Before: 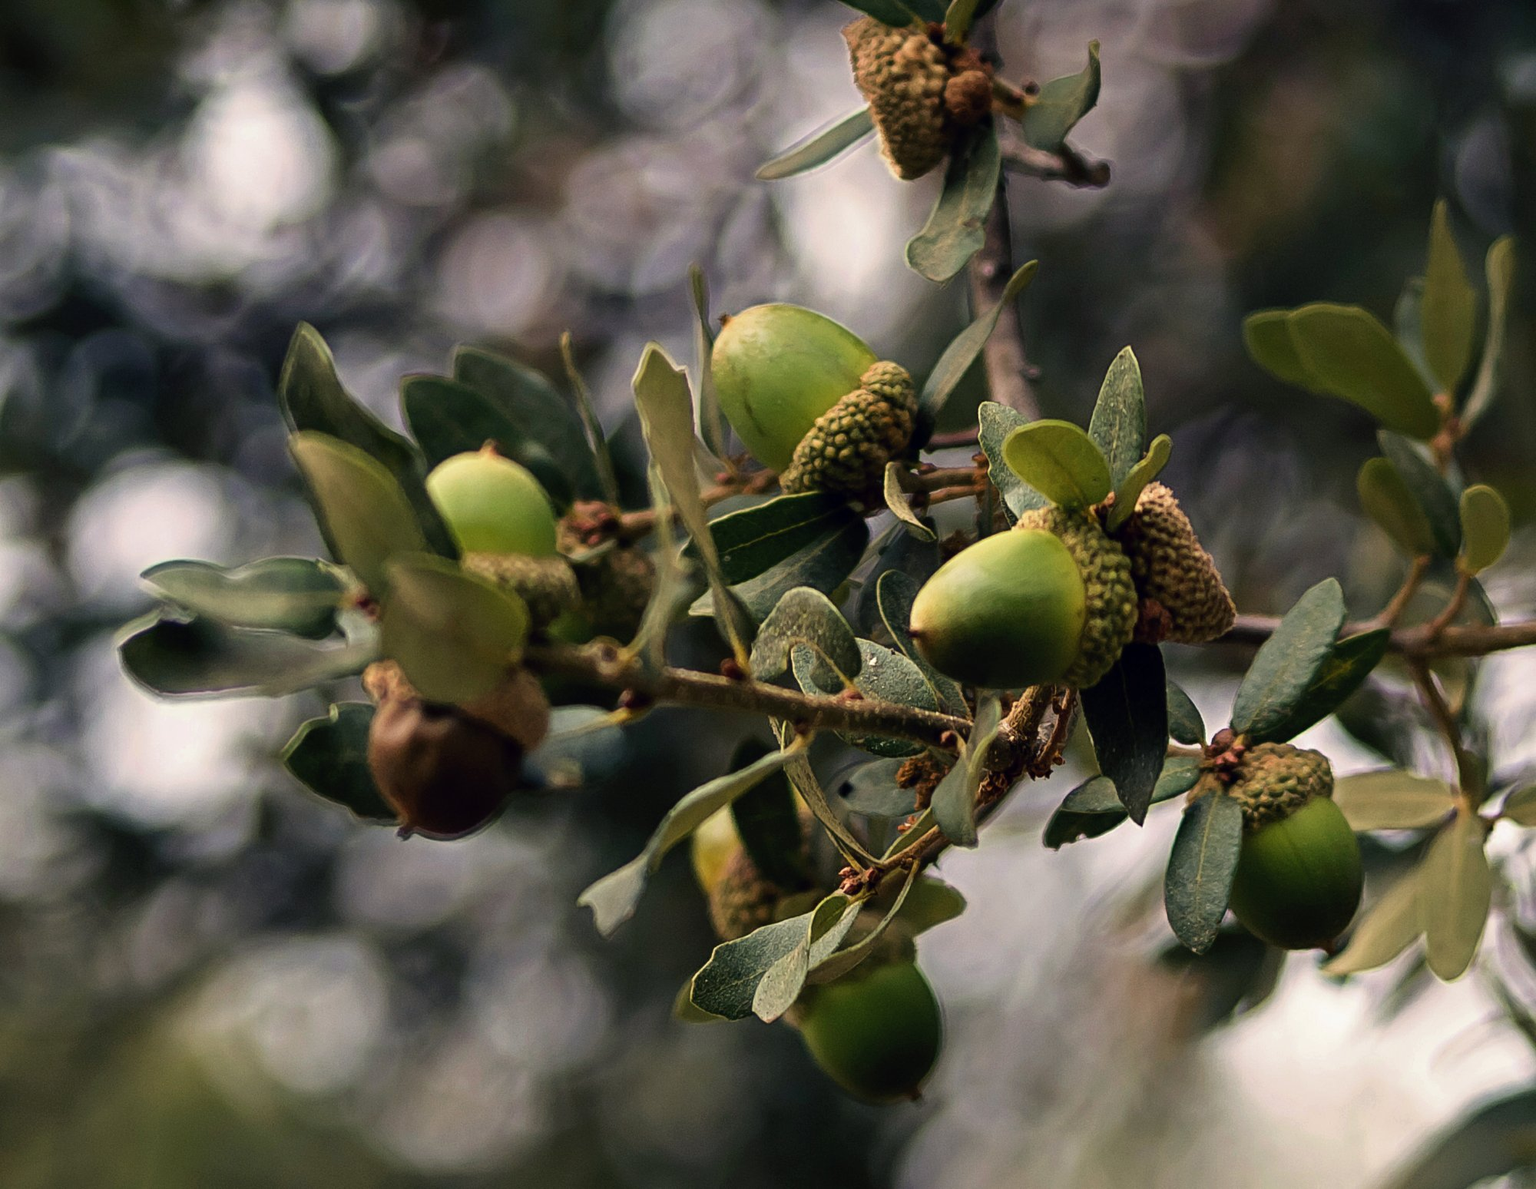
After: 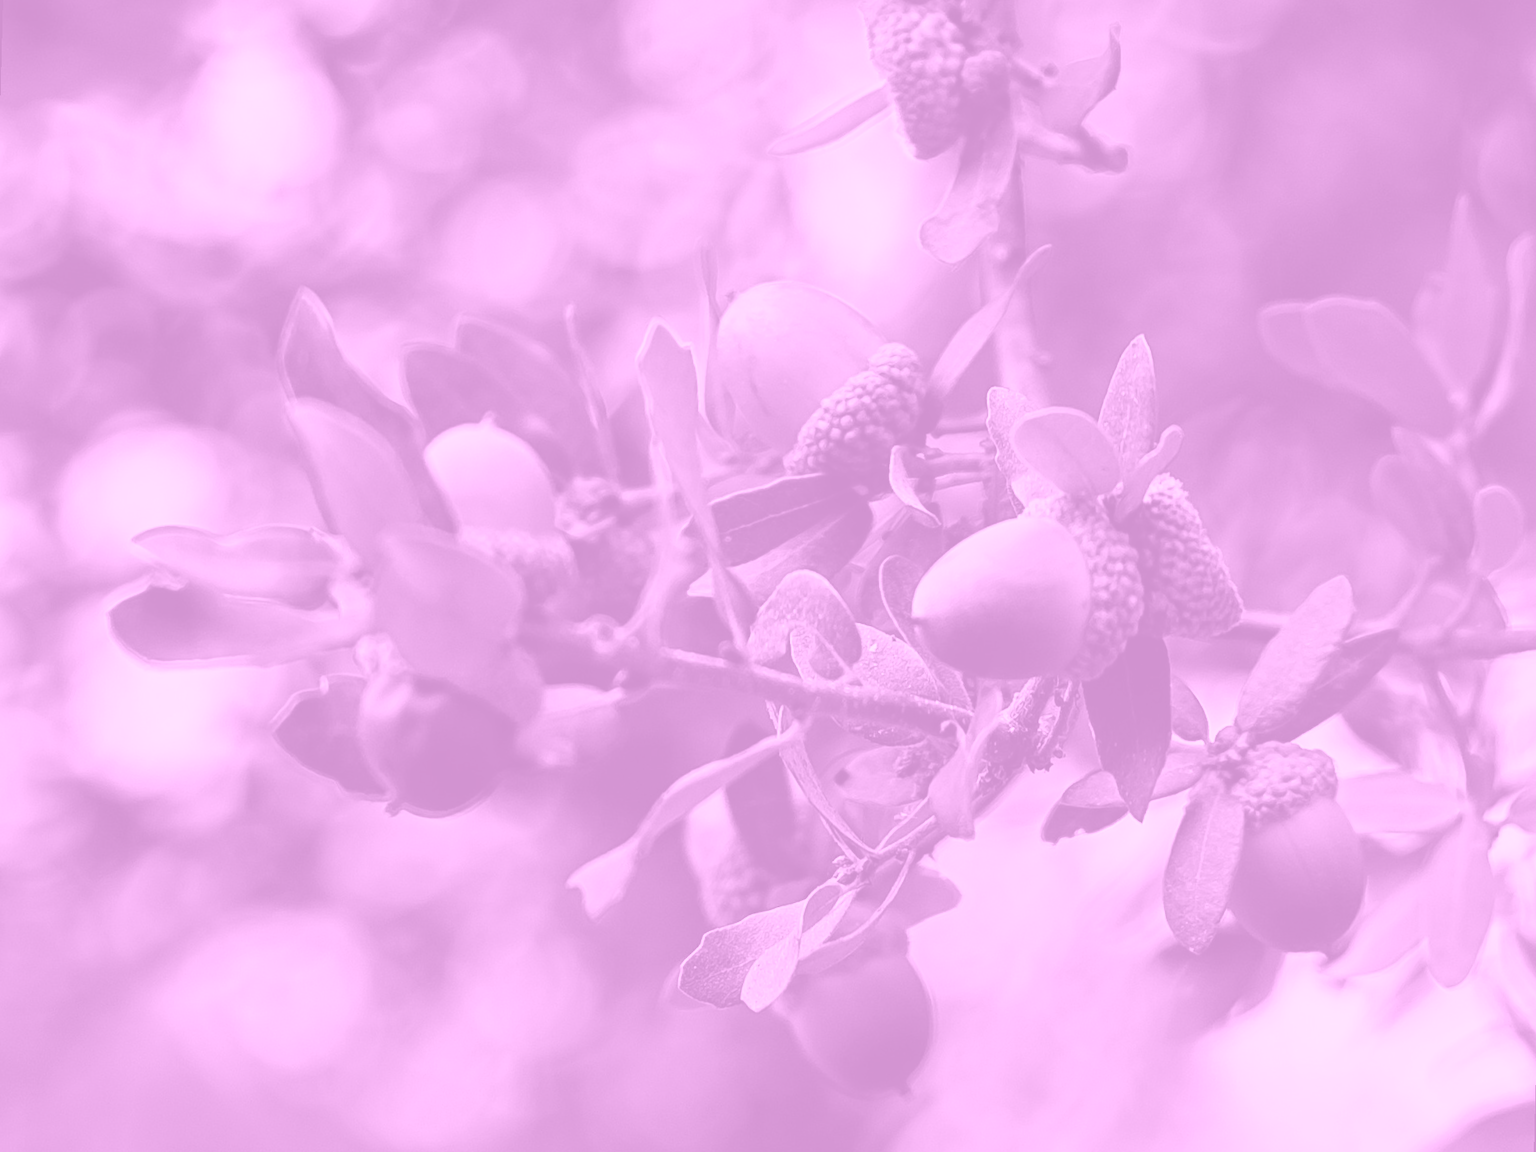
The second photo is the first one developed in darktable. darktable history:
rotate and perspective: rotation 1.57°, crop left 0.018, crop right 0.982, crop top 0.039, crop bottom 0.961
colorize: hue 331.2°, saturation 75%, source mix 30.28%, lightness 70.52%, version 1
